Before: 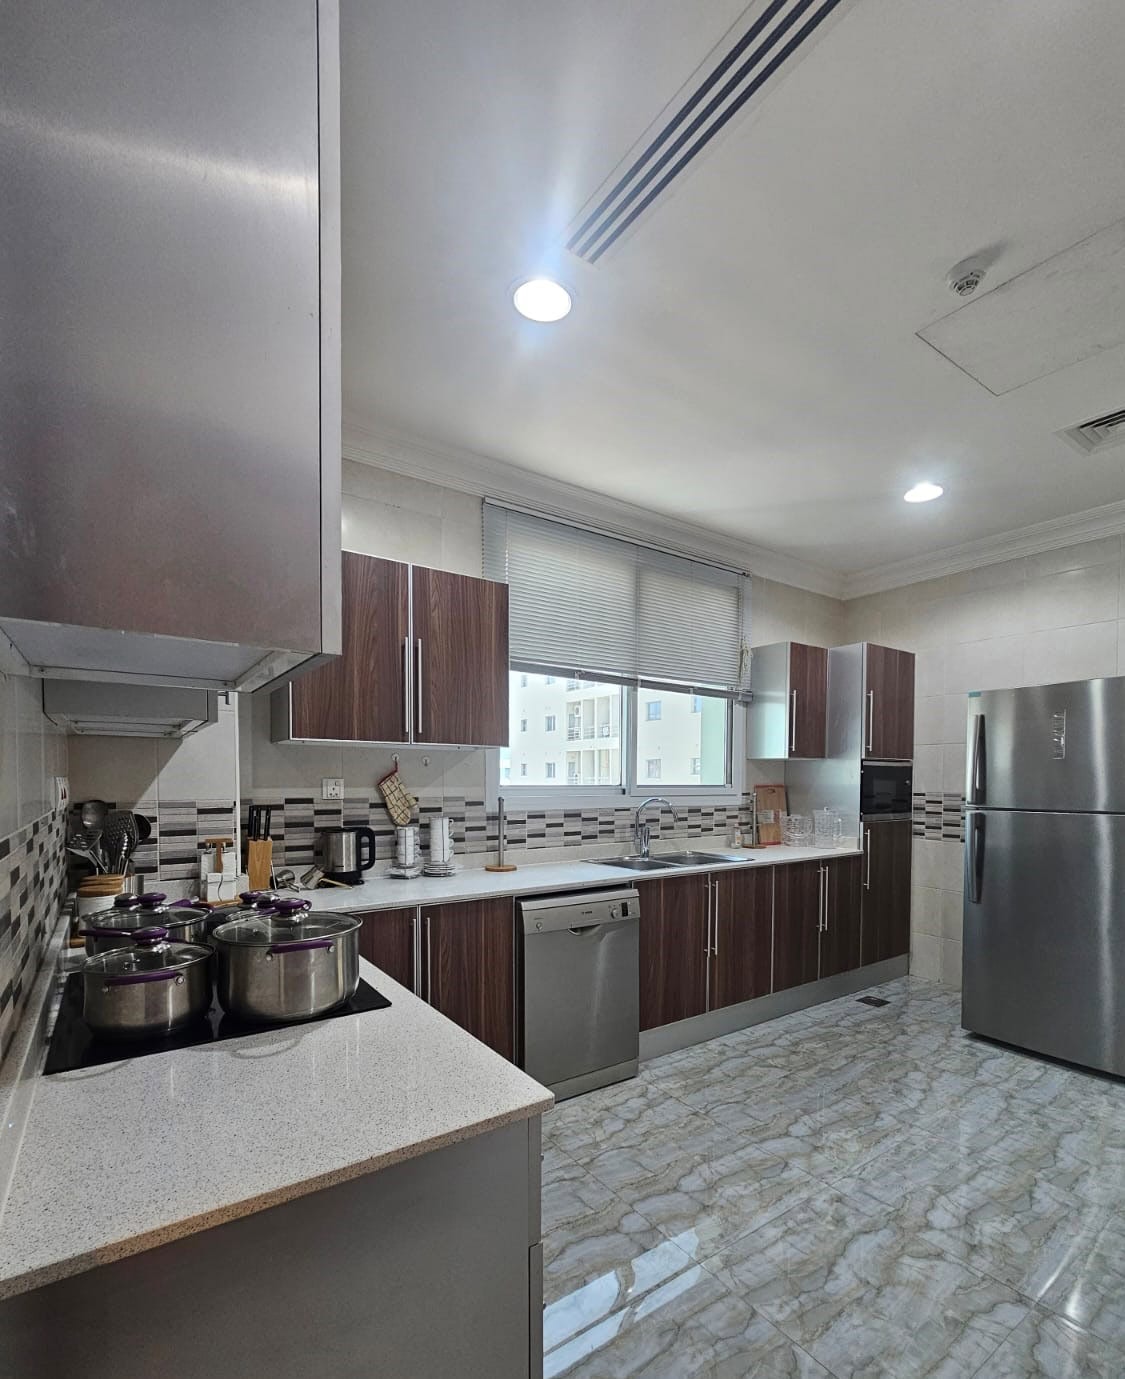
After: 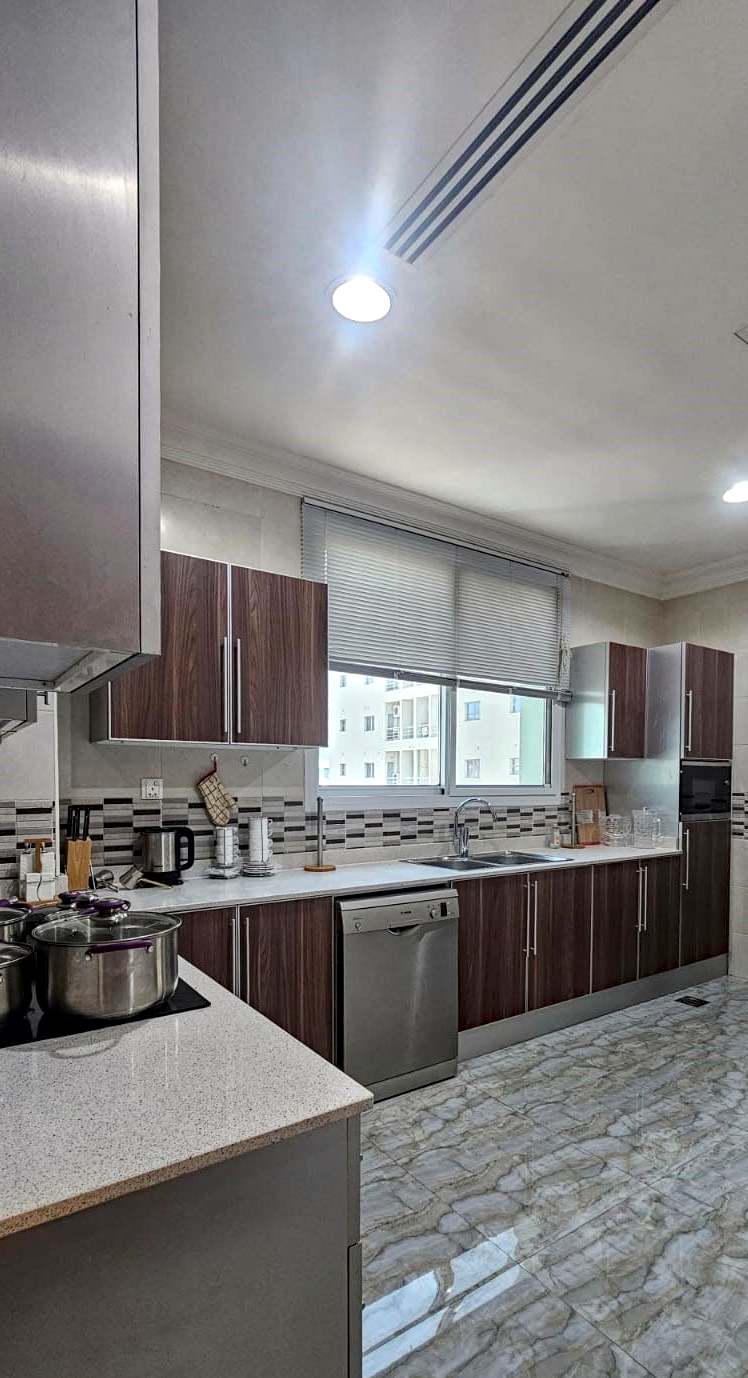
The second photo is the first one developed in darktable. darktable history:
crop and rotate: left 16.15%, right 17.323%
haze removal: compatibility mode true, adaptive false
local contrast: detail 130%
